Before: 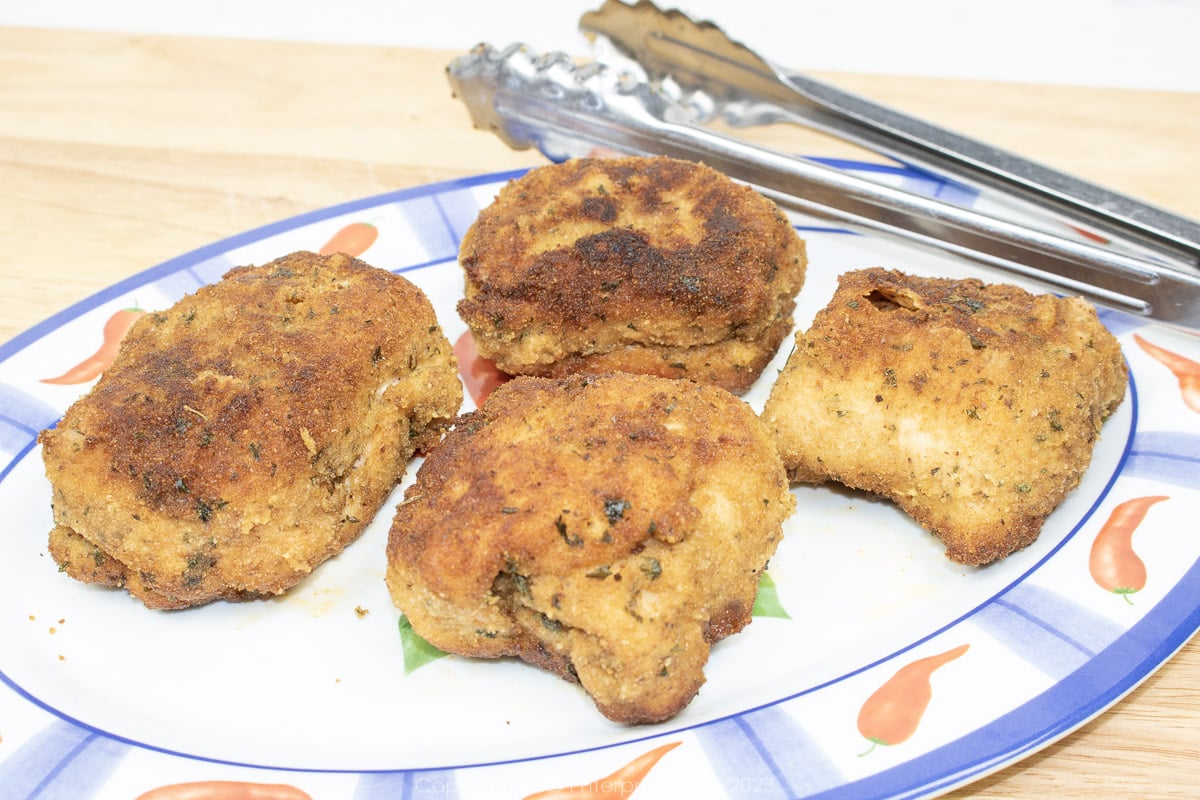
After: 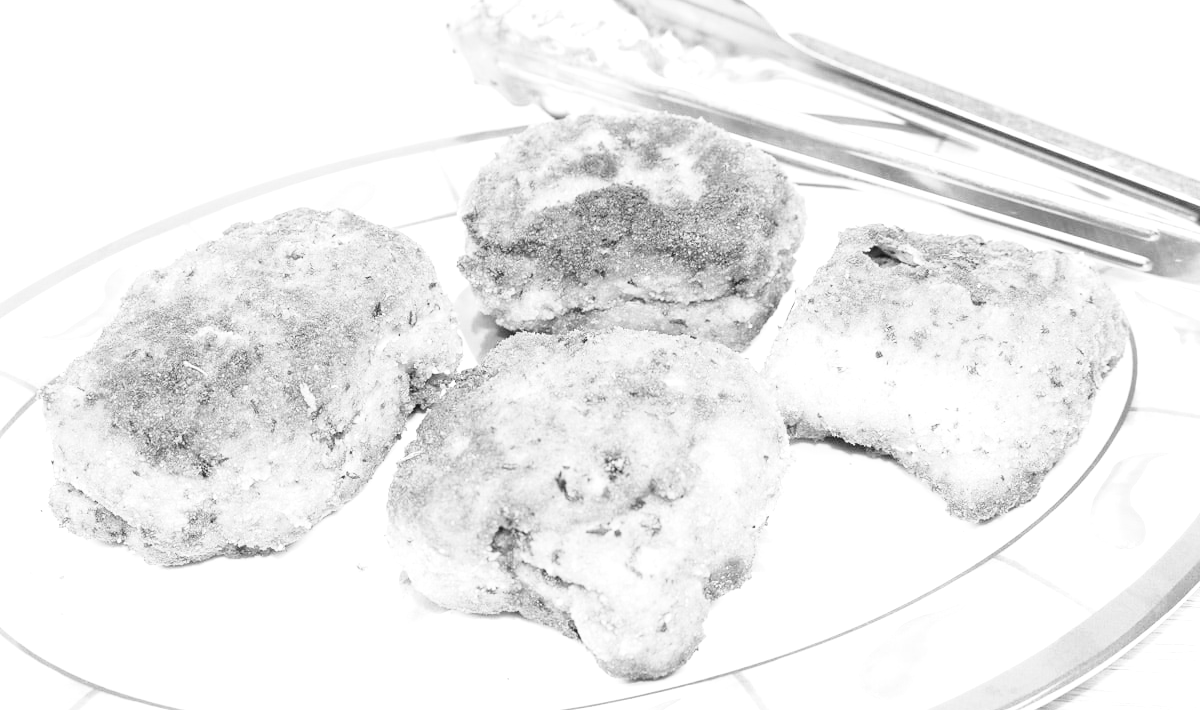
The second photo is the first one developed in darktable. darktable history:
exposure: exposure 0.766 EV, compensate highlight preservation false
monochrome: on, module defaults
crop and rotate: top 5.609%, bottom 5.609%
base curve: curves: ch0 [(0, 0) (0.028, 0.03) (0.121, 0.232) (0.46, 0.748) (0.859, 0.968) (1, 1)], preserve colors none
